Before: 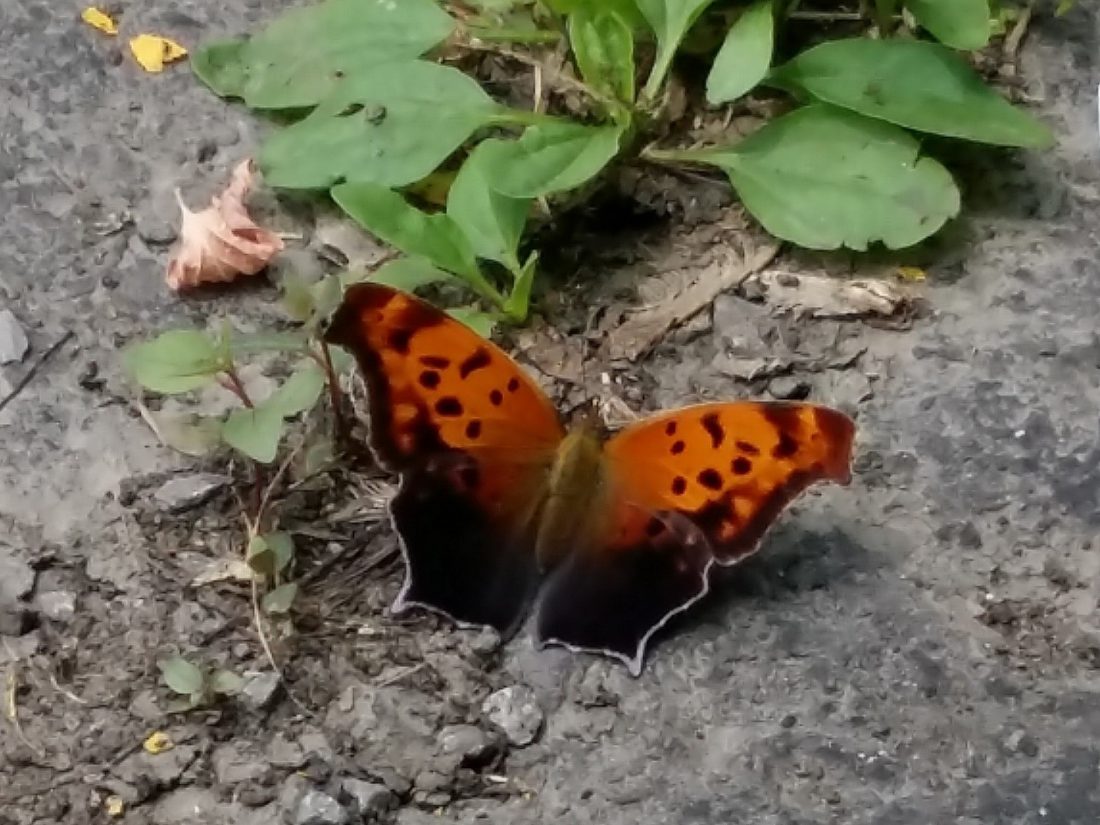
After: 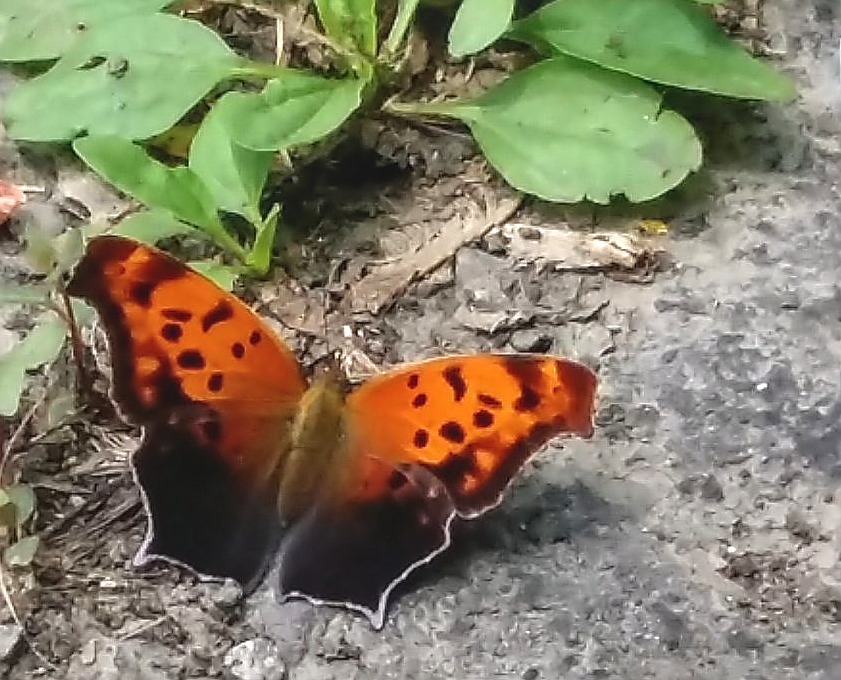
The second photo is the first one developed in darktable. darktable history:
sharpen: radius 1.417, amount 1.251, threshold 0.672
crop: left 23.493%, top 5.817%, bottom 11.64%
tone curve: curves: ch0 [(0, 0.068) (1, 0.961)], color space Lab, independent channels, preserve colors none
exposure: black level correction -0.002, exposure 0.71 EV, compensate highlight preservation false
tone equalizer: mask exposure compensation -0.507 EV
local contrast: on, module defaults
shadows and highlights: shadows 62.36, white point adjustment 0.419, highlights -33.22, compress 83.51%
color correction: highlights a* 0.051, highlights b* -0.558
